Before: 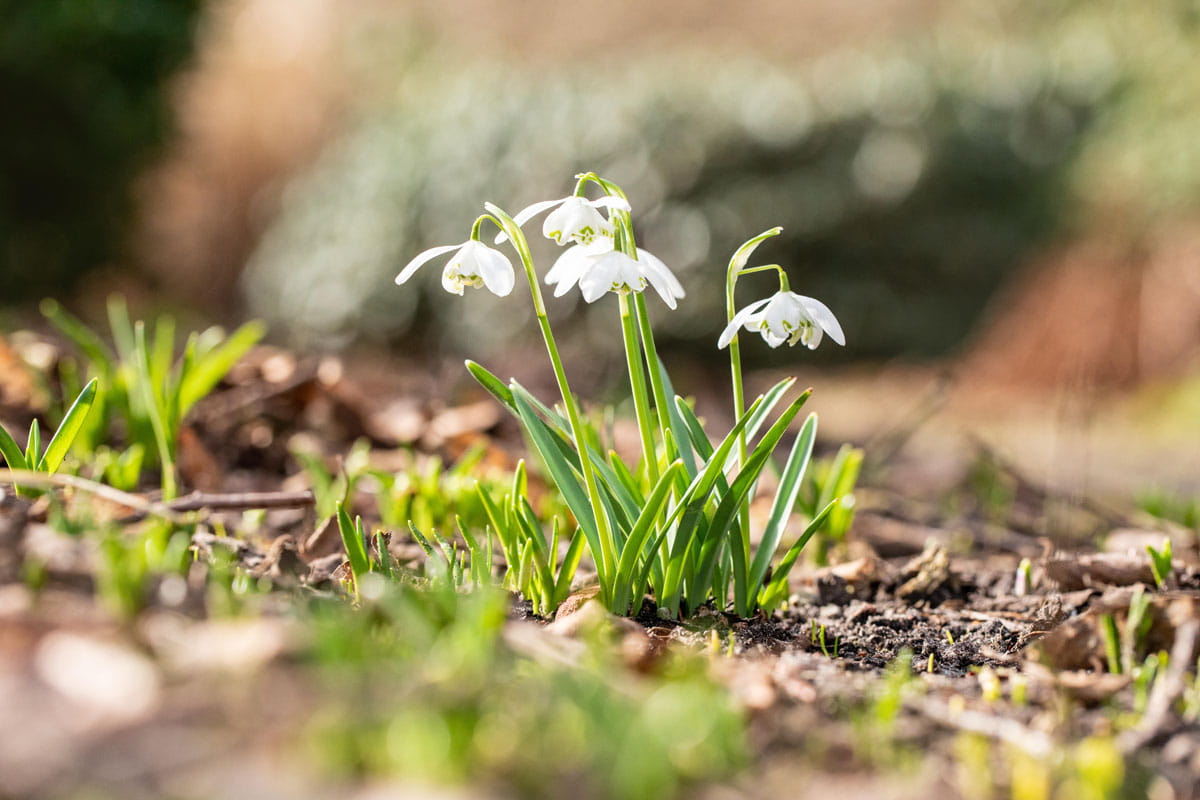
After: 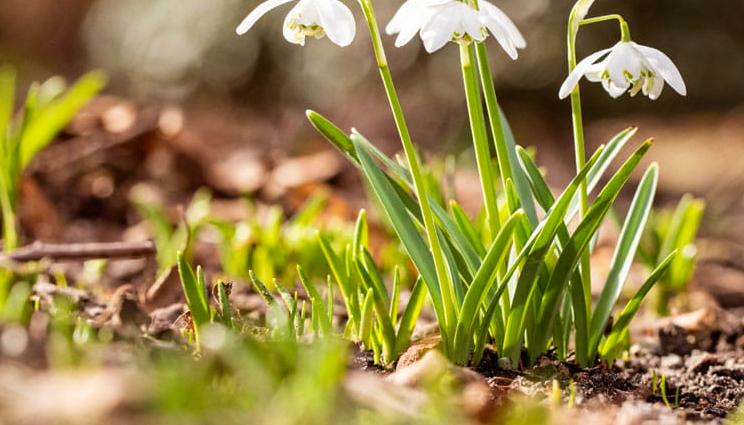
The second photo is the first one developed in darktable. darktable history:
crop: left 13.312%, top 31.28%, right 24.627%, bottom 15.582%
rgb levels: mode RGB, independent channels, levels [[0, 0.5, 1], [0, 0.521, 1], [0, 0.536, 1]]
